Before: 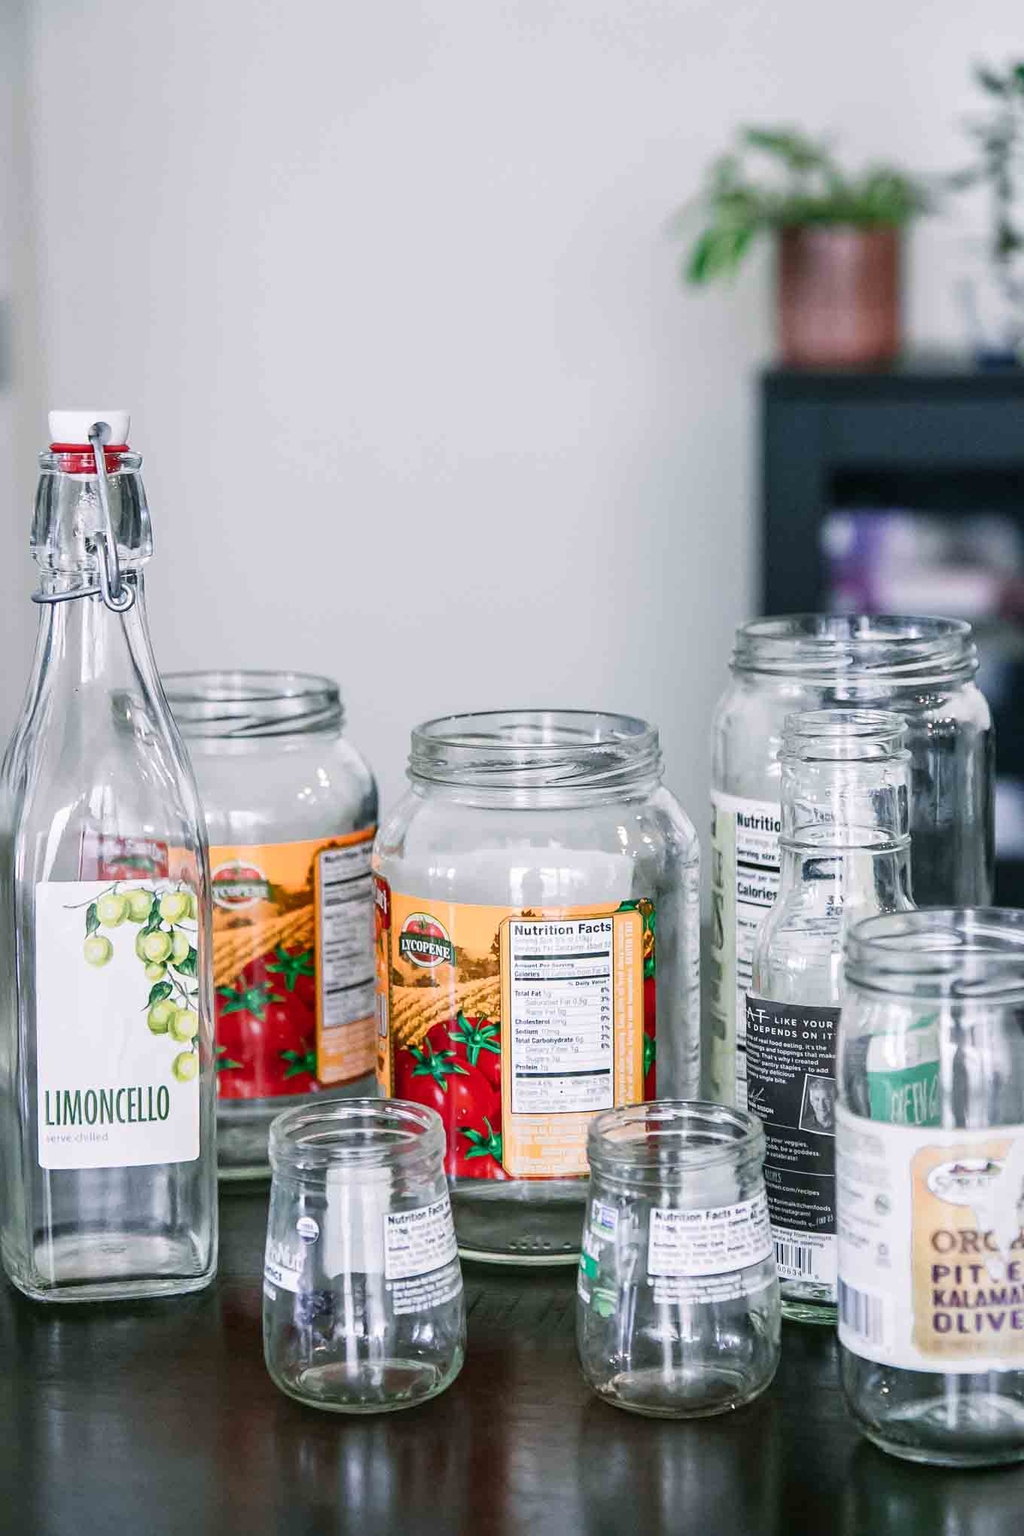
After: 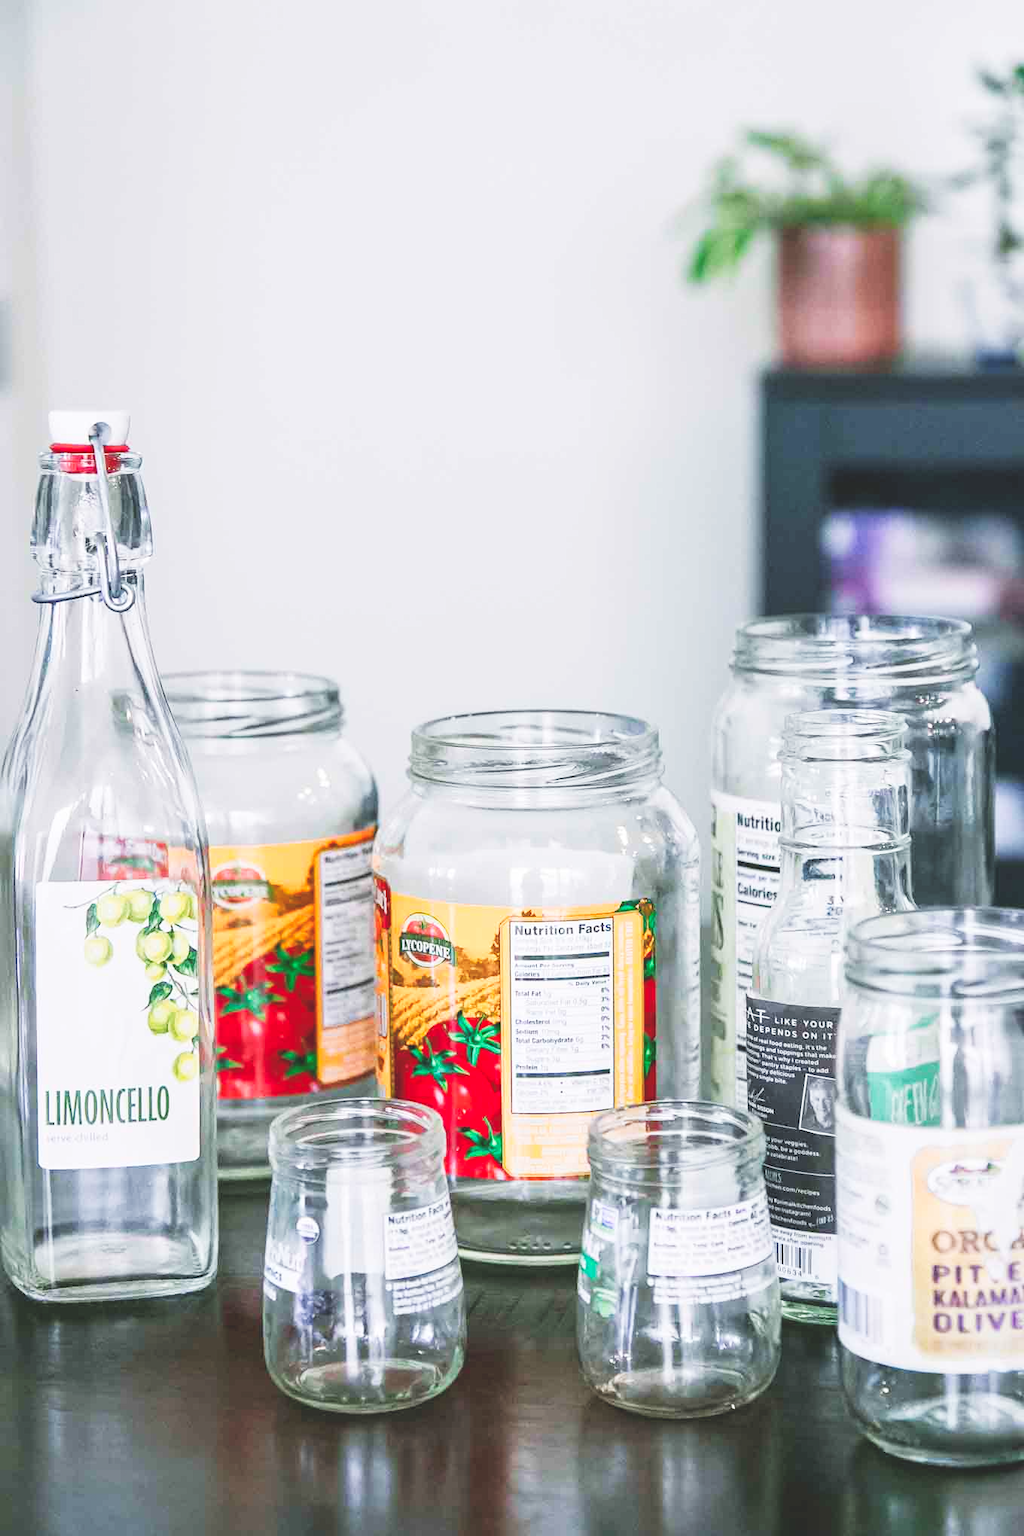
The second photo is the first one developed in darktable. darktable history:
contrast brightness saturation: brightness 0.09, saturation 0.19
tone curve: curves: ch0 [(0, 0) (0.003, 0.156) (0.011, 0.156) (0.025, 0.161) (0.044, 0.164) (0.069, 0.178) (0.1, 0.201) (0.136, 0.229) (0.177, 0.263) (0.224, 0.301) (0.277, 0.355) (0.335, 0.415) (0.399, 0.48) (0.468, 0.561) (0.543, 0.647) (0.623, 0.735) (0.709, 0.819) (0.801, 0.893) (0.898, 0.953) (1, 1)], preserve colors none
